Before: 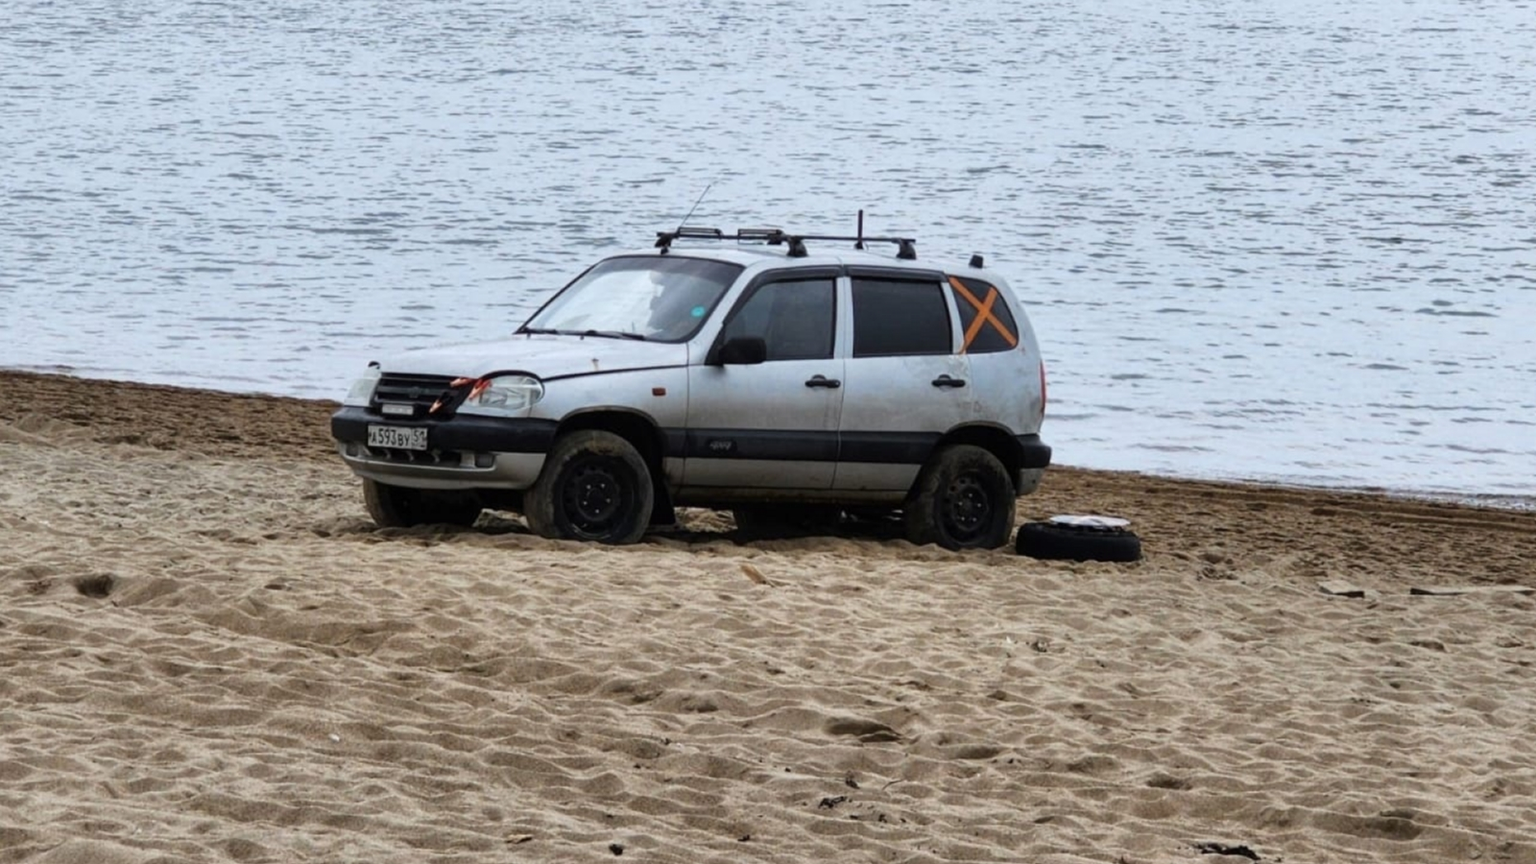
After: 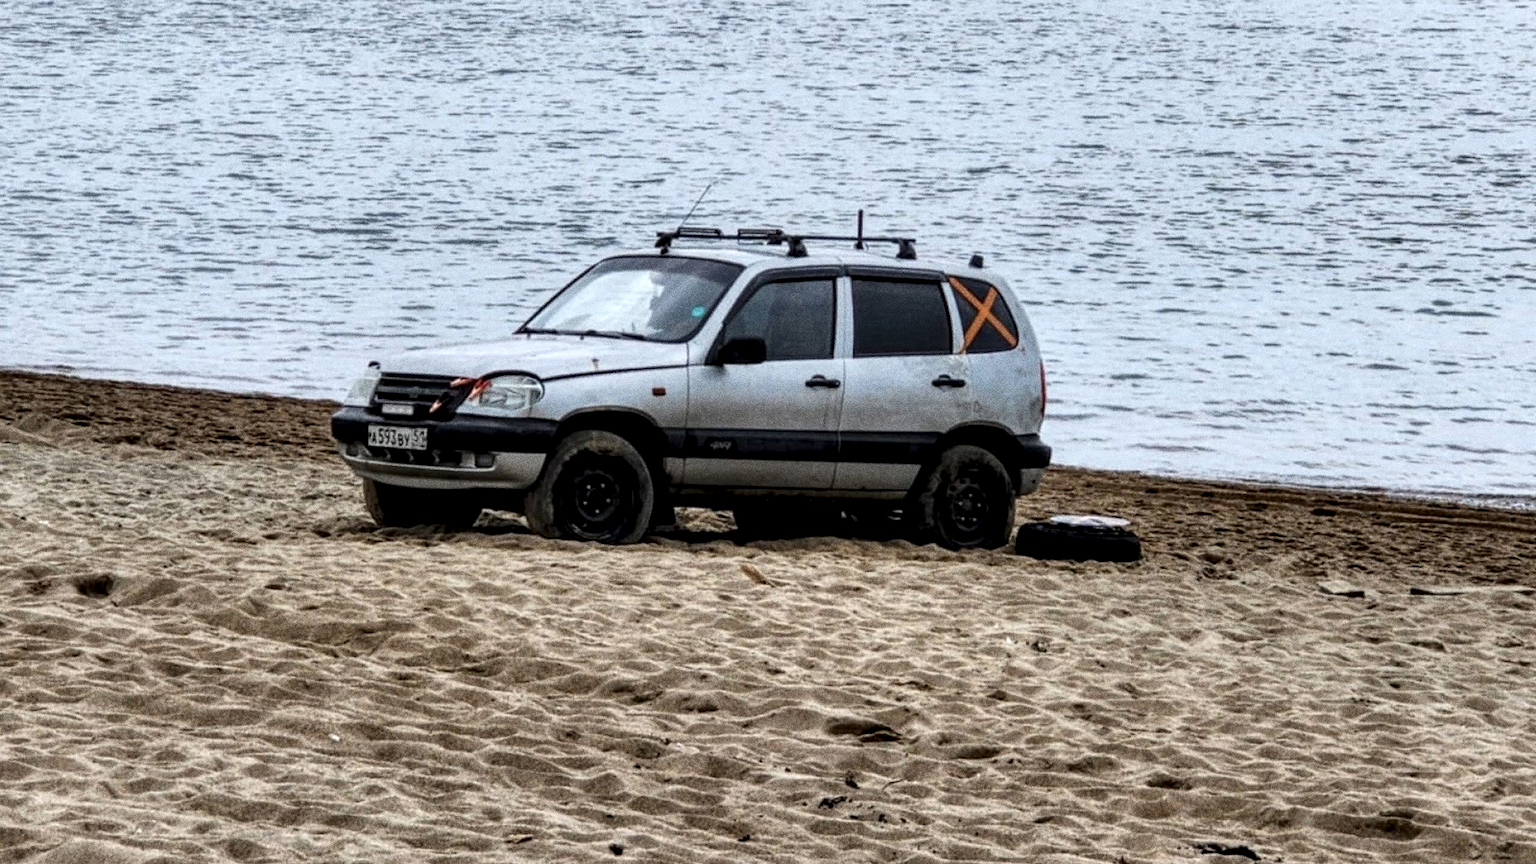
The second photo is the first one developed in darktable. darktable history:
local contrast: highlights 79%, shadows 56%, detail 175%, midtone range 0.428
grain: coarseness 0.09 ISO, strength 40%
